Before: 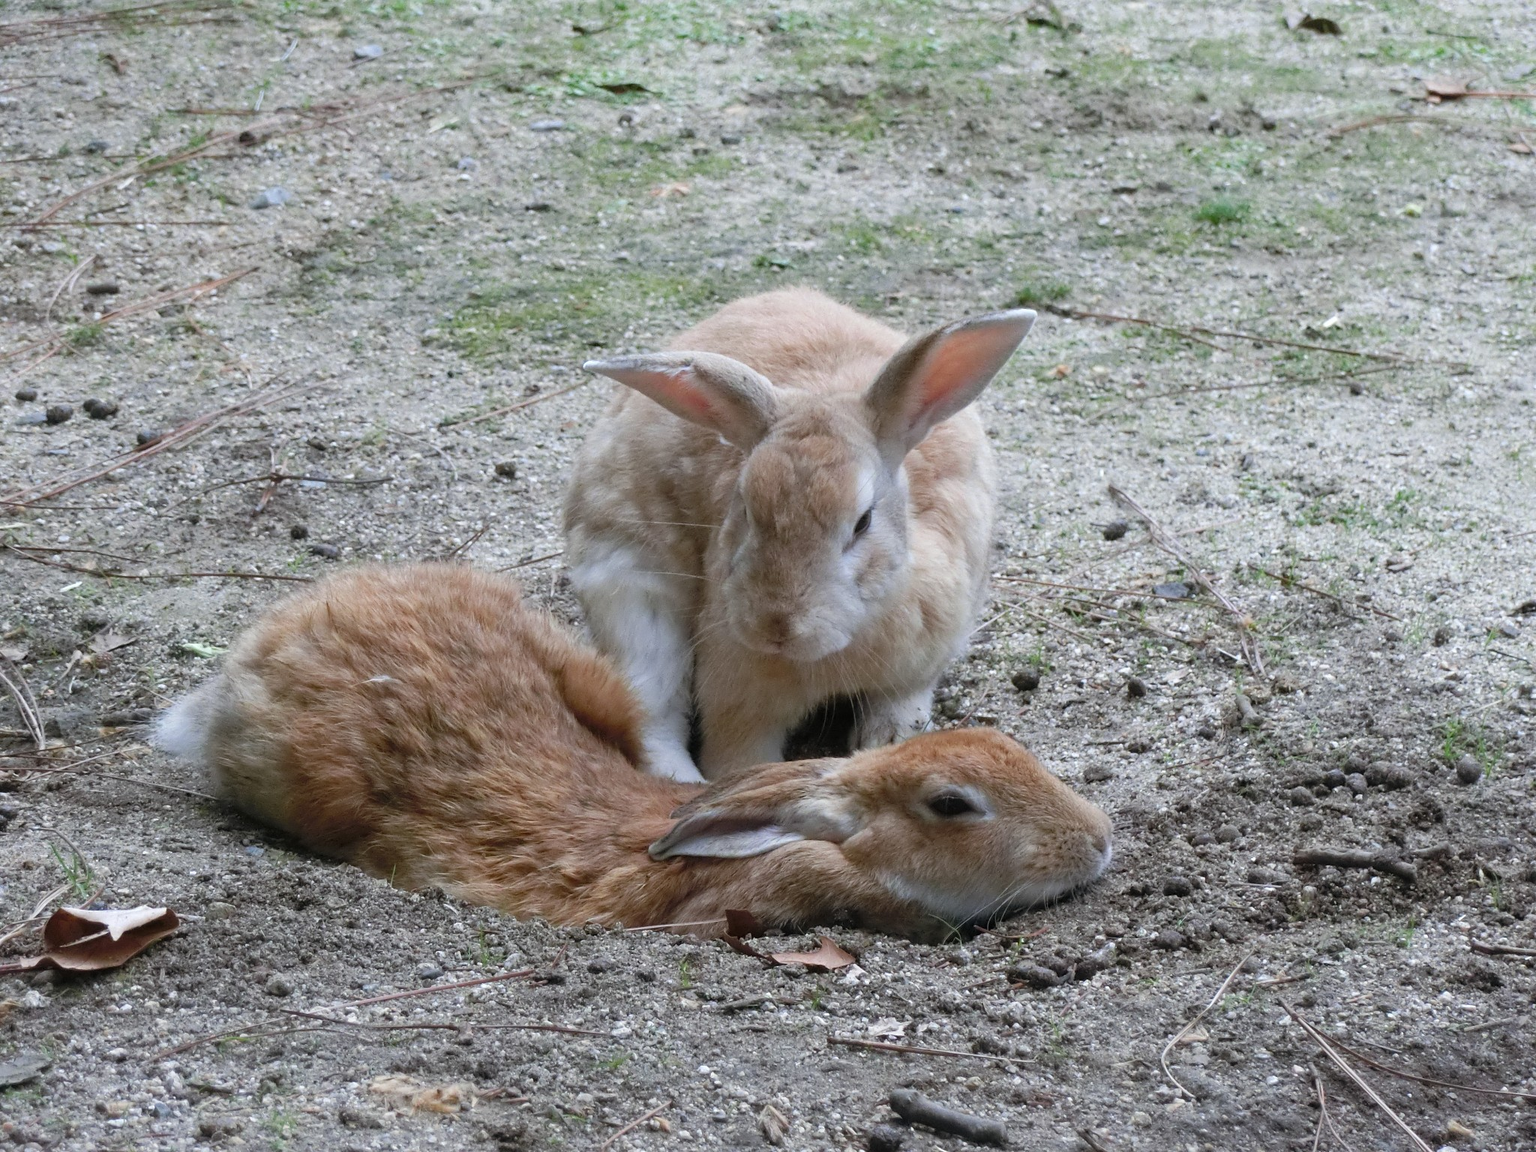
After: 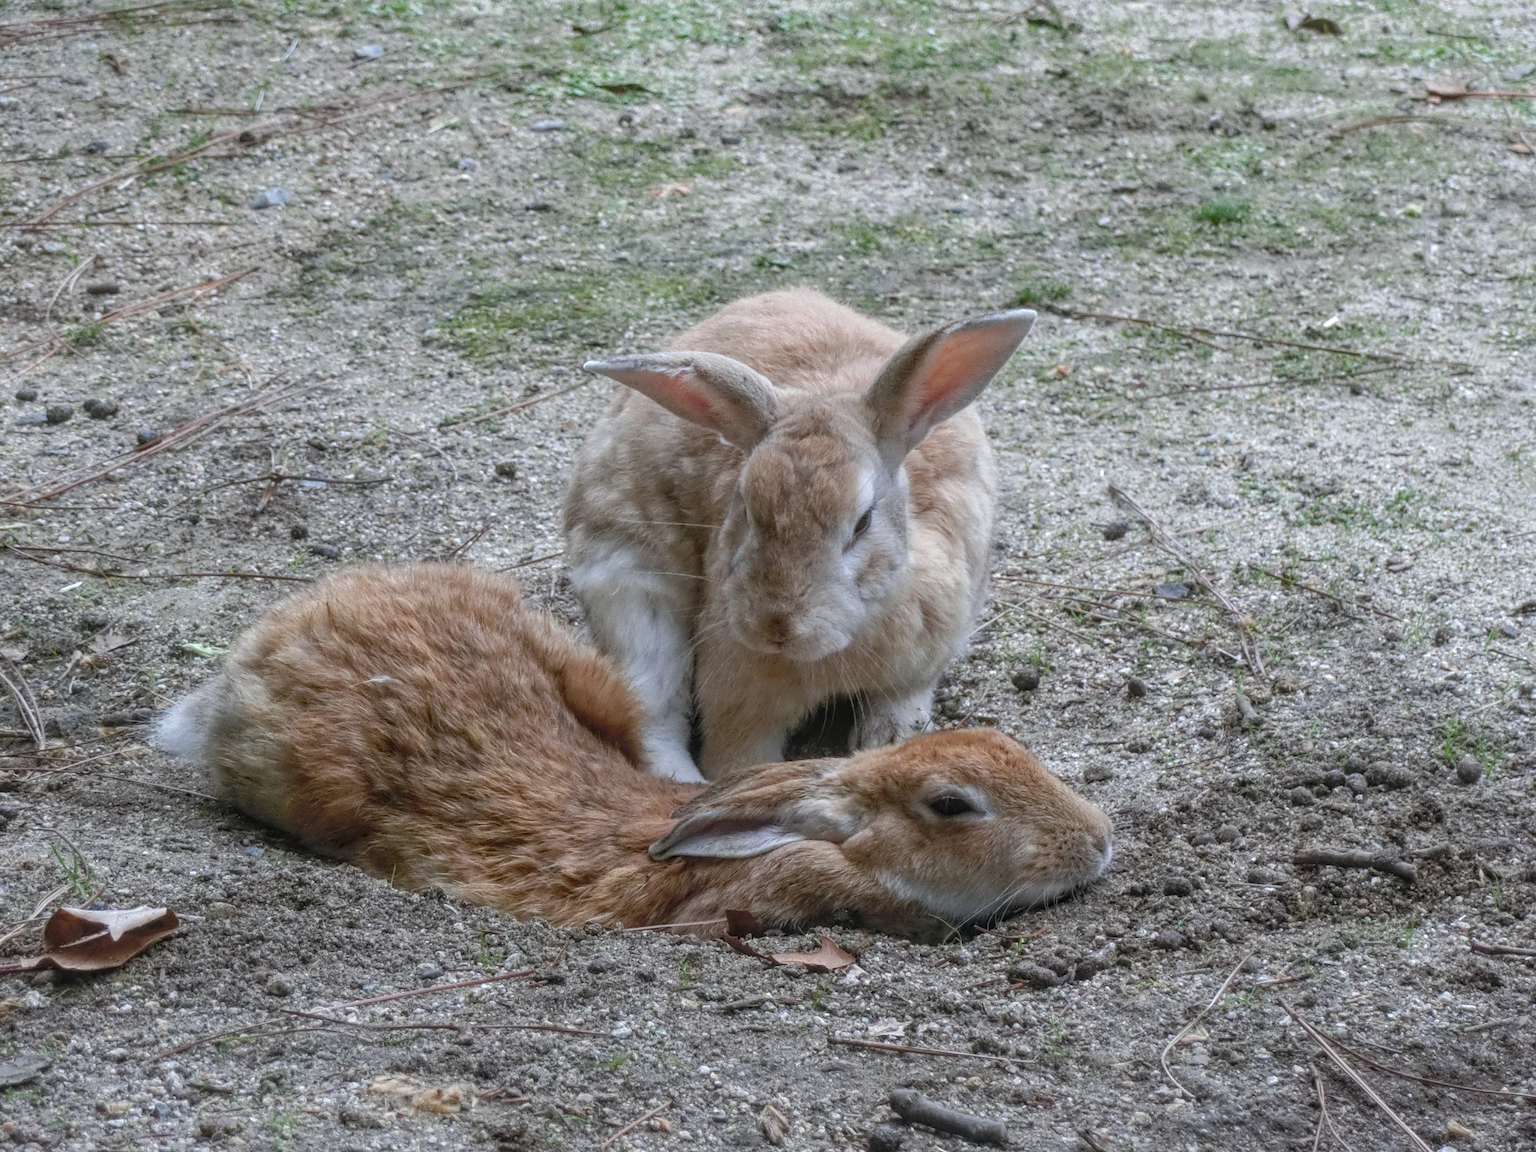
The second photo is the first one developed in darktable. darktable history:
local contrast: highlights 66%, shadows 33%, detail 167%, midtone range 0.2
base curve: curves: ch0 [(0, 0) (0.74, 0.67) (1, 1)], preserve colors none
